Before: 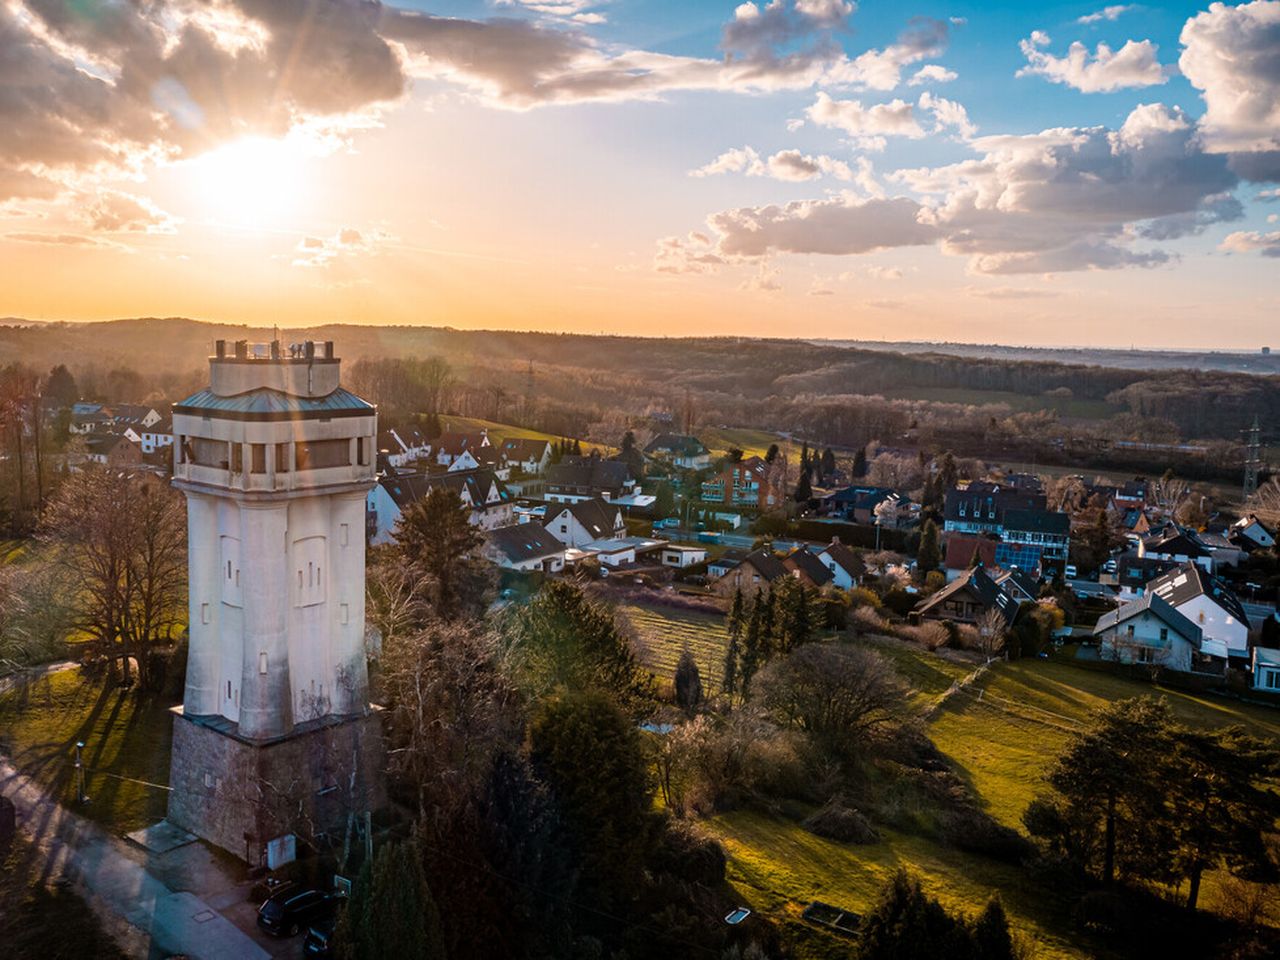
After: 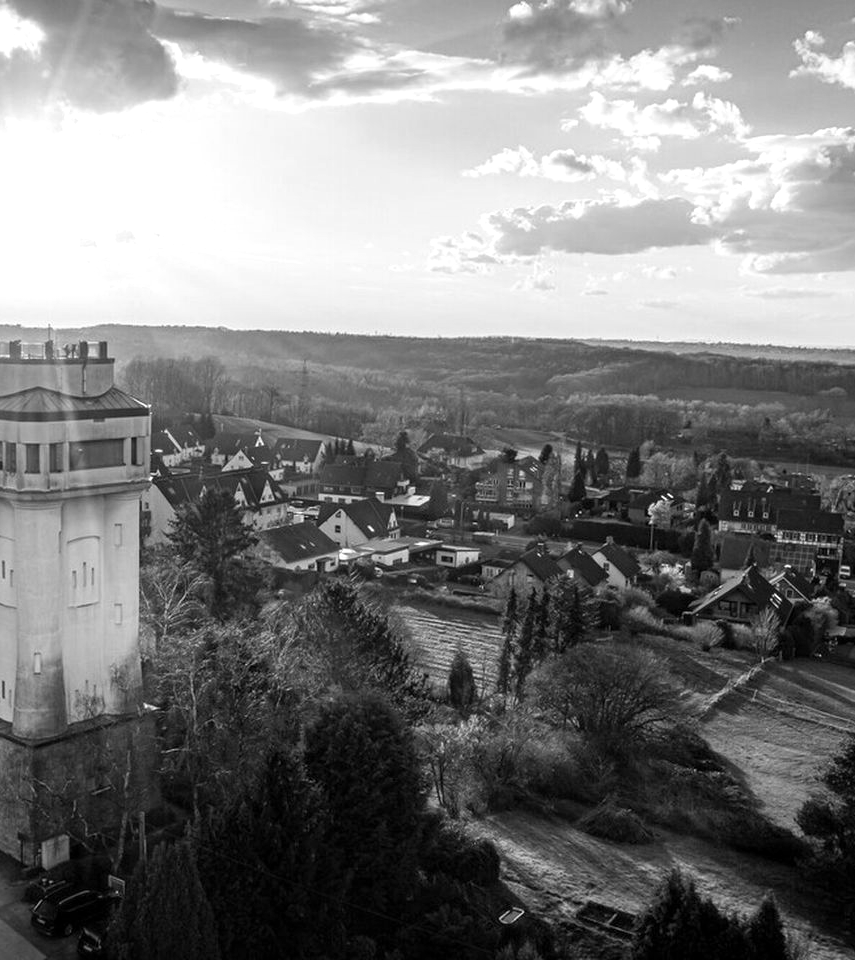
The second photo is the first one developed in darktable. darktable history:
crop and rotate: left 17.732%, right 15.423%
monochrome: a 32, b 64, size 2.3
exposure: exposure 0.4 EV, compensate highlight preservation false
local contrast: mode bilateral grid, contrast 15, coarseness 36, detail 105%, midtone range 0.2
